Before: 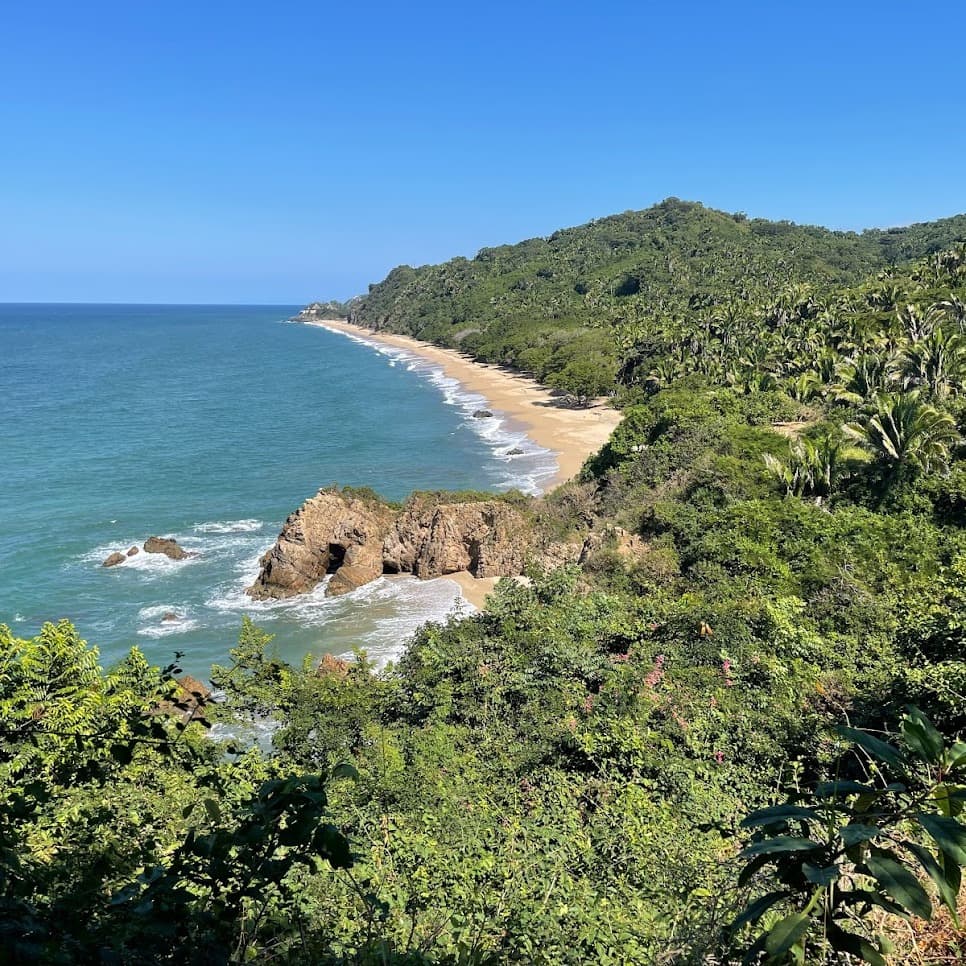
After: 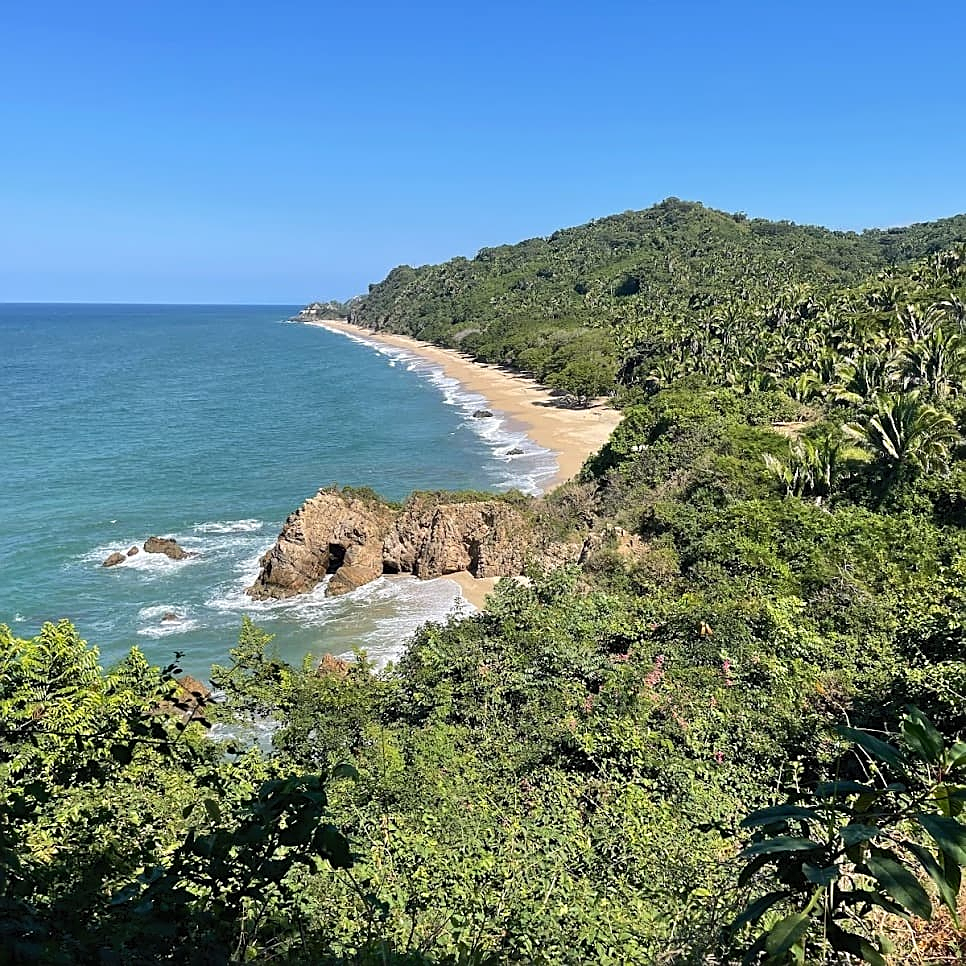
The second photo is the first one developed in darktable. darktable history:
sharpen: on, module defaults
tone curve: curves: ch0 [(0, 0) (0.003, 0.005) (0.011, 0.021) (0.025, 0.042) (0.044, 0.065) (0.069, 0.074) (0.1, 0.092) (0.136, 0.123) (0.177, 0.159) (0.224, 0.2) (0.277, 0.252) (0.335, 0.32) (0.399, 0.392) (0.468, 0.468) (0.543, 0.549) (0.623, 0.638) (0.709, 0.721) (0.801, 0.812) (0.898, 0.896) (1, 1)], color space Lab, independent channels, preserve colors none
